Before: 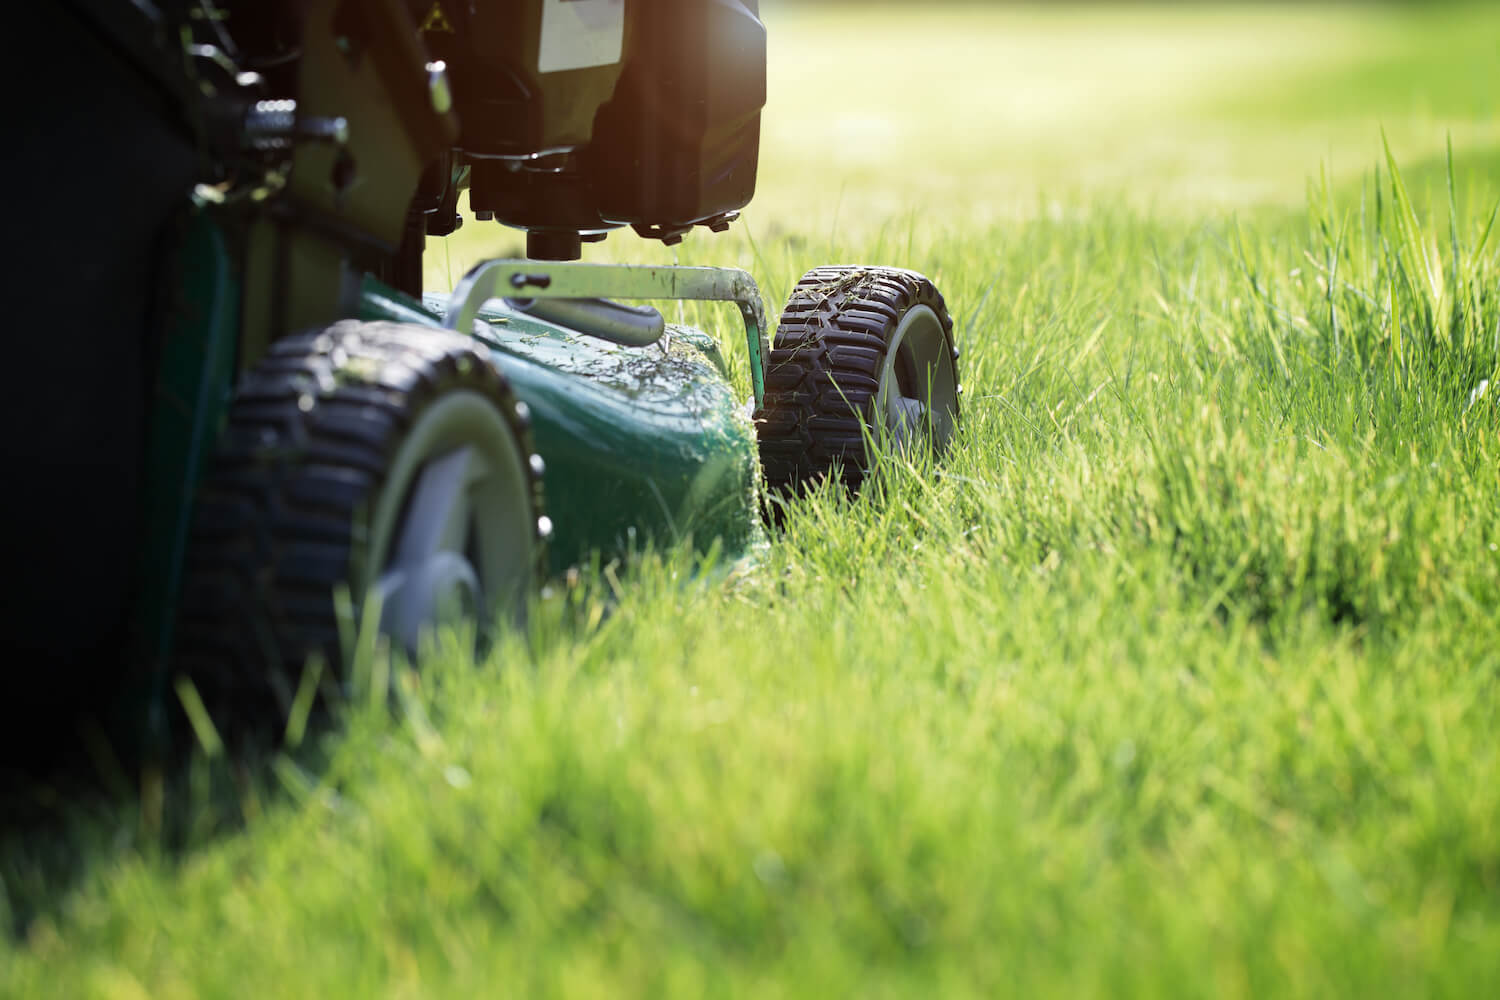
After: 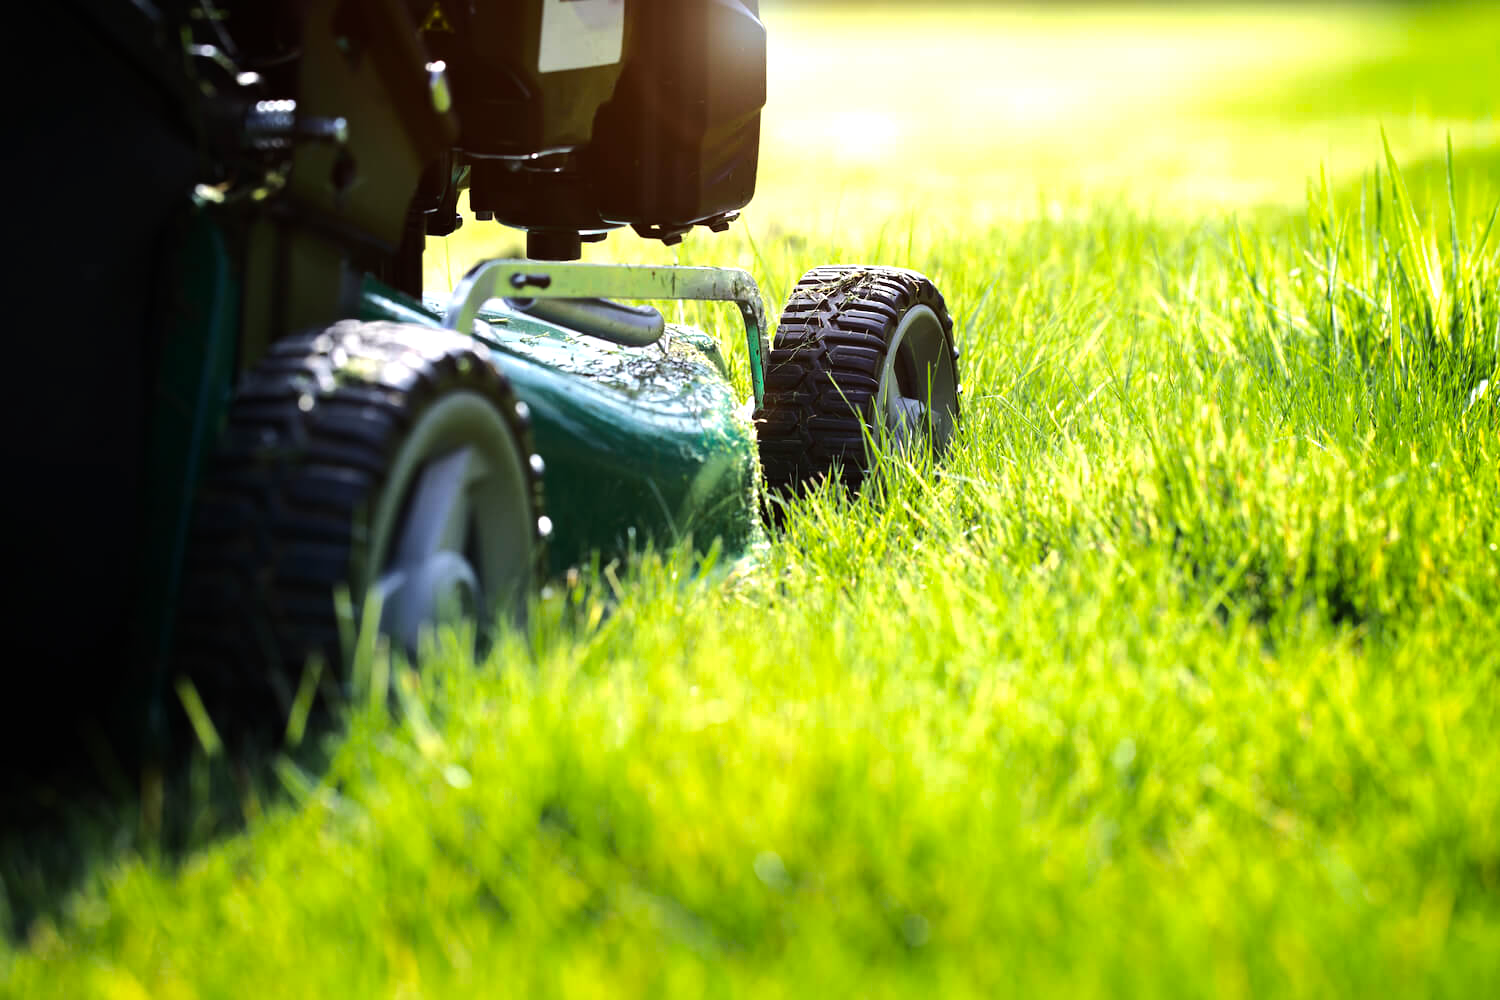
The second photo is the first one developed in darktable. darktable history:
color balance rgb: highlights gain › chroma 0.228%, highlights gain › hue 332.62°, perceptual saturation grading › global saturation 19.99%, perceptual brilliance grading › highlights 17.882%, perceptual brilliance grading › mid-tones 30.687%, perceptual brilliance grading › shadows -31.446%, global vibrance 20%
